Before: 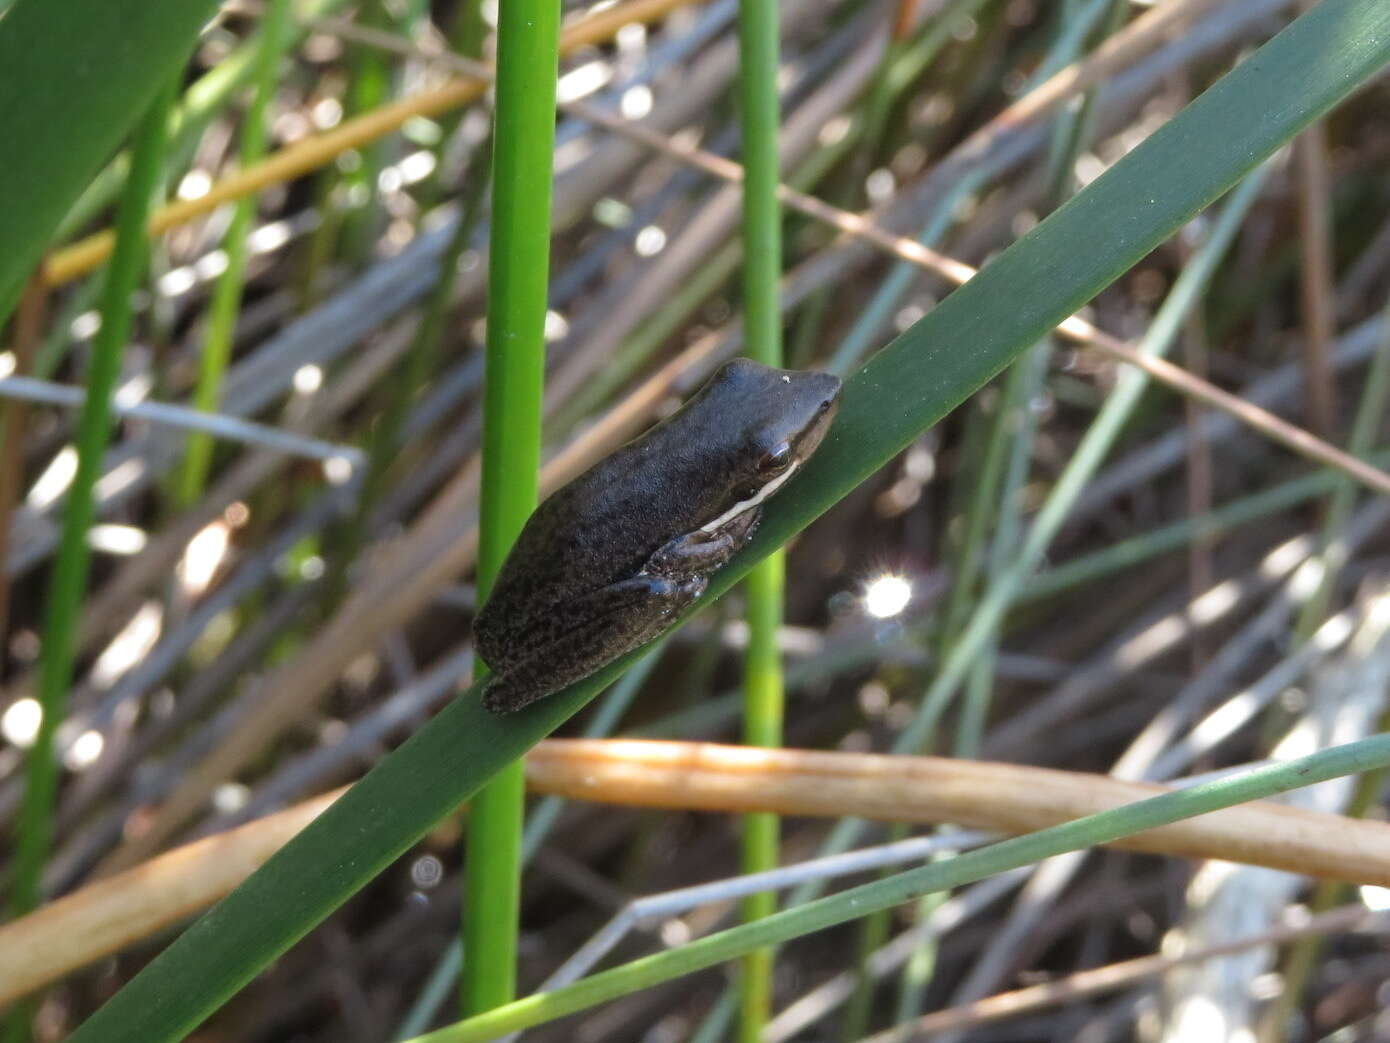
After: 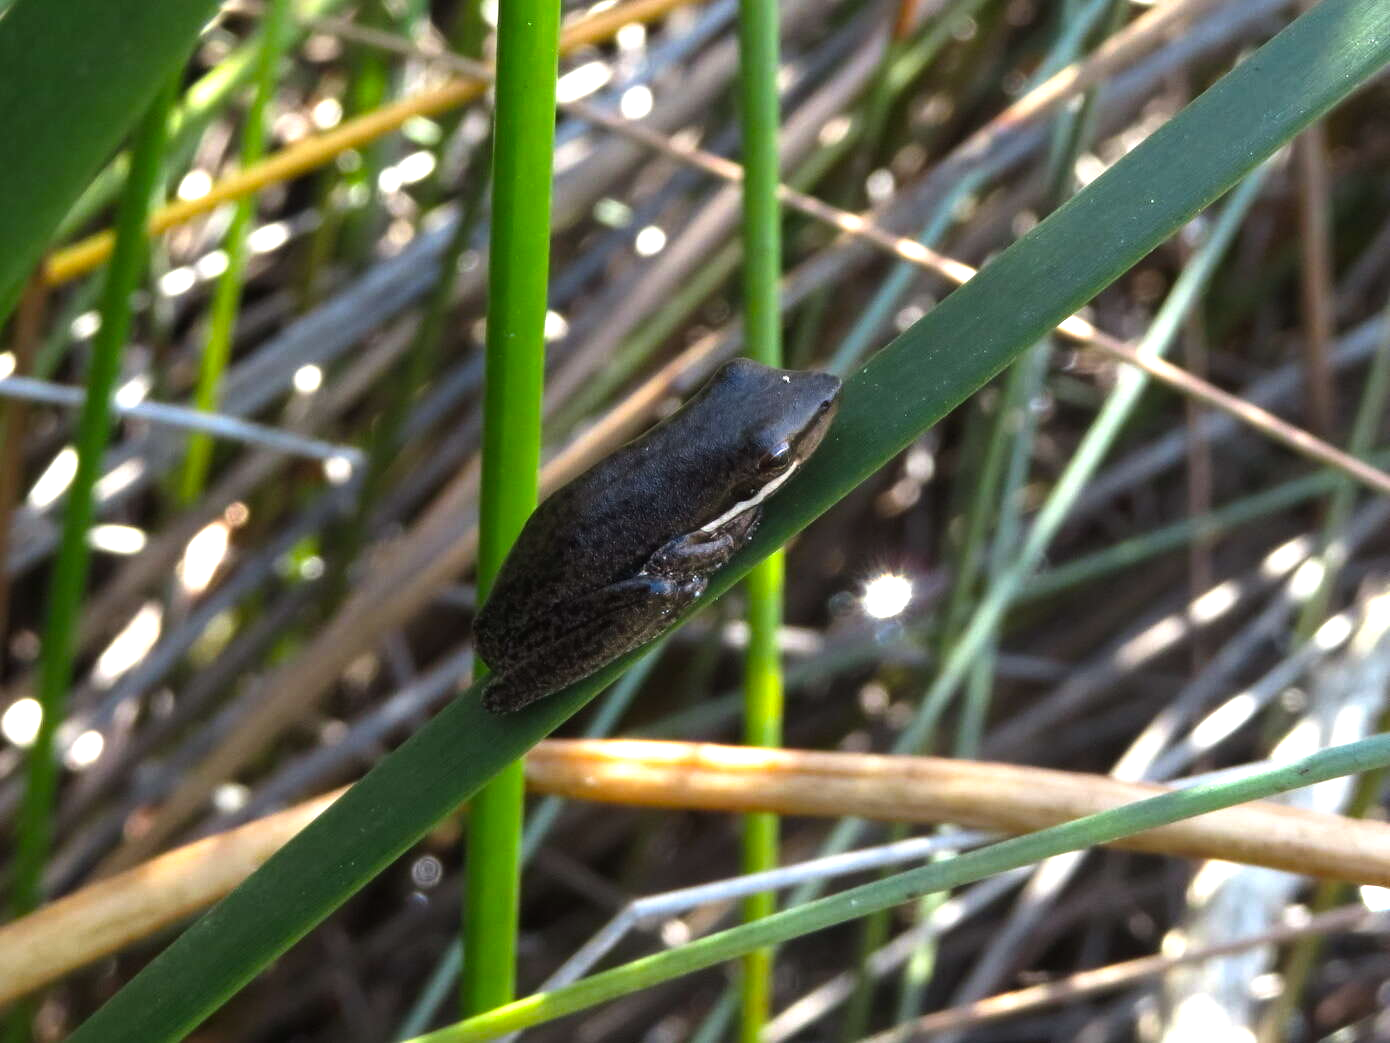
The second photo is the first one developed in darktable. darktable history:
color balance rgb: perceptual saturation grading › global saturation 19.455%, perceptual brilliance grading › global brilliance 14.404%, perceptual brilliance grading › shadows -35.427%, contrast 5.317%
